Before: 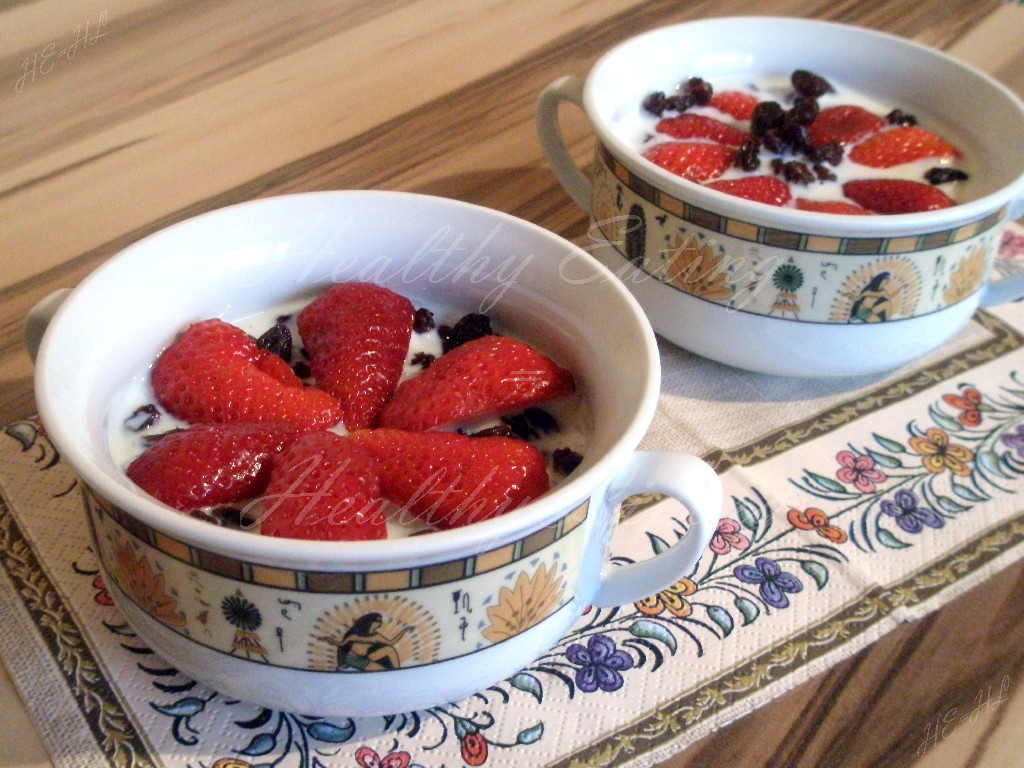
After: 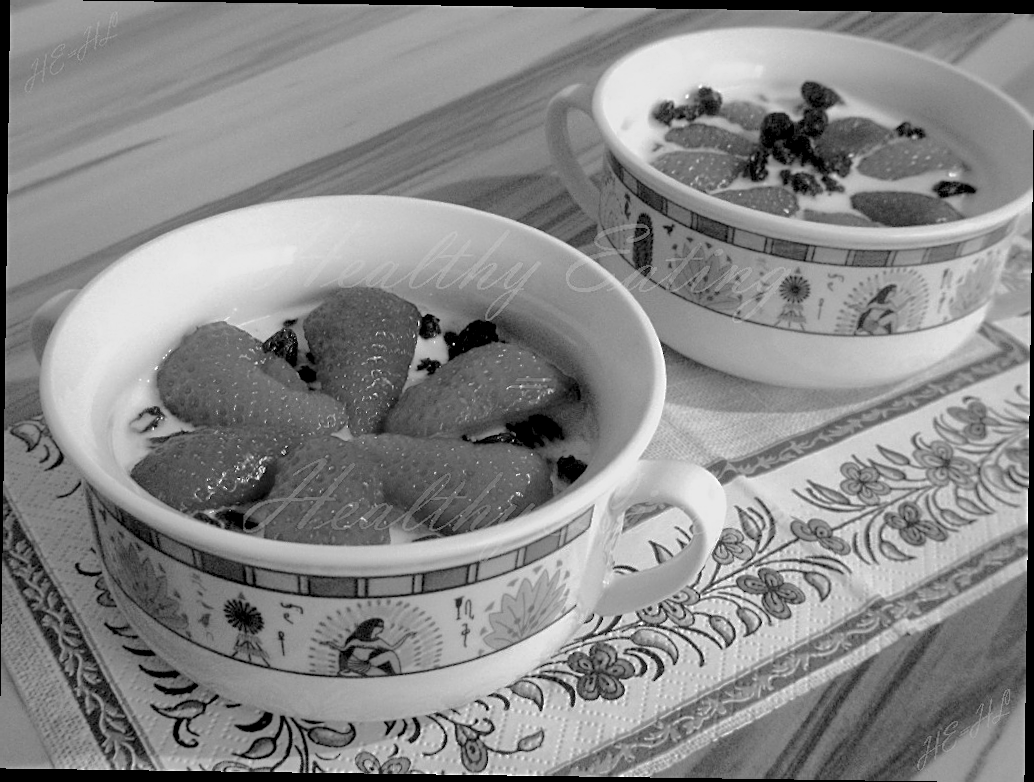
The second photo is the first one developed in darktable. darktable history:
tone curve: curves: ch0 [(0.047, 0) (0.292, 0.352) (0.657, 0.678) (1, 0.958)], color space Lab, linked channels, preserve colors none
shadows and highlights: shadows 40, highlights -60
rotate and perspective: rotation 0.8°, automatic cropping off
monochrome: a -4.13, b 5.16, size 1
sharpen: on, module defaults
